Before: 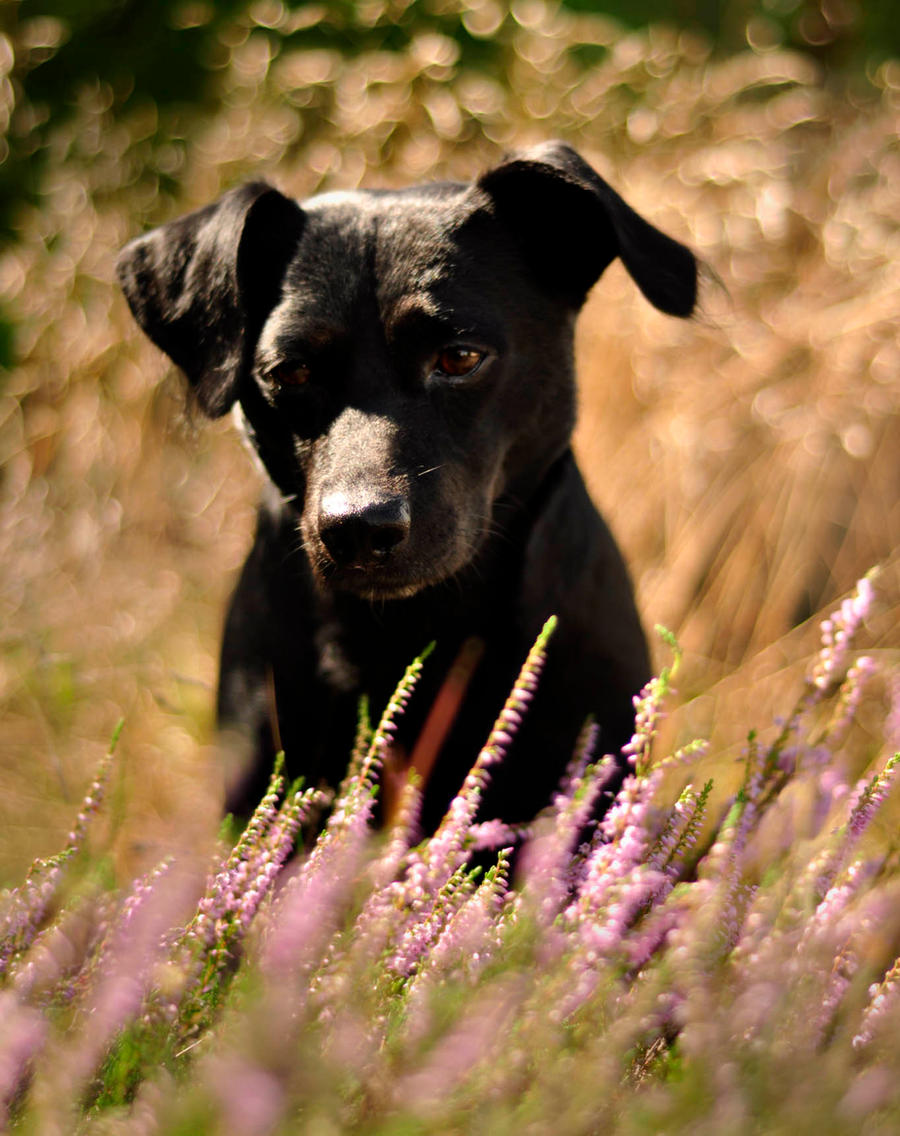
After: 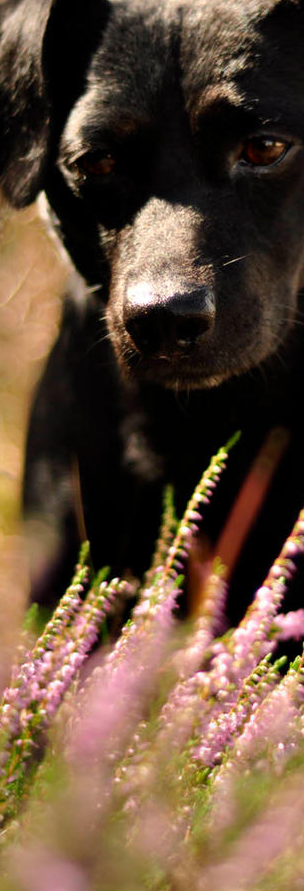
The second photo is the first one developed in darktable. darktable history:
crop and rotate: left 21.764%, top 18.548%, right 44.348%, bottom 2.966%
